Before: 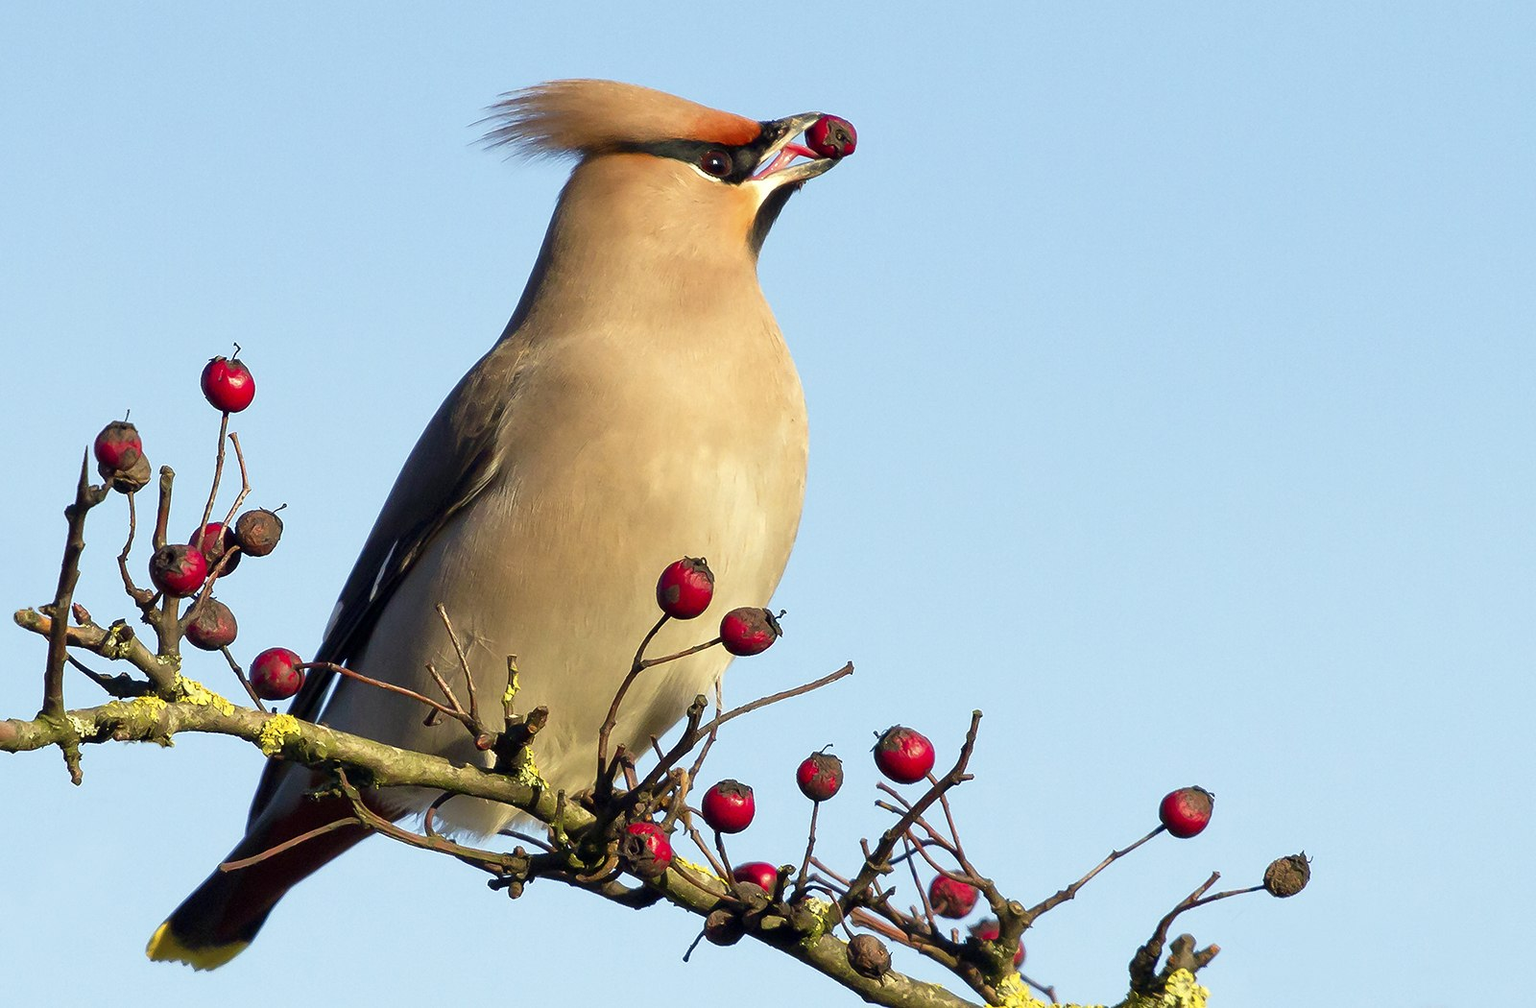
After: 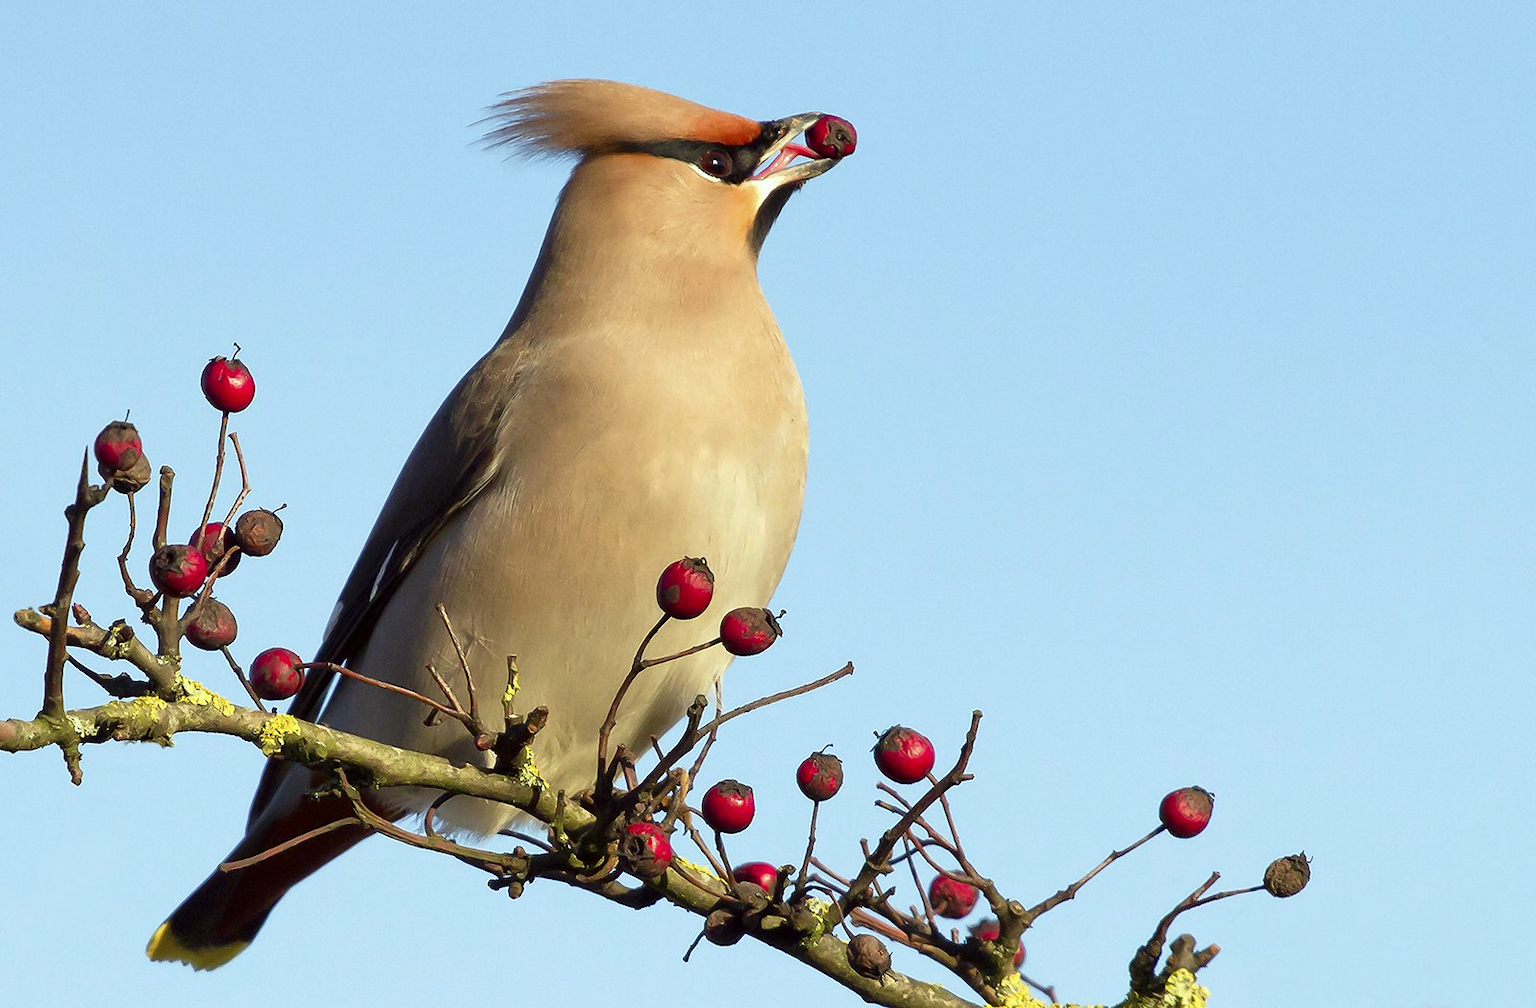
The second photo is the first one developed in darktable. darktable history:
color correction: highlights a* -2.97, highlights b* -2.82, shadows a* 2.04, shadows b* 2.93
